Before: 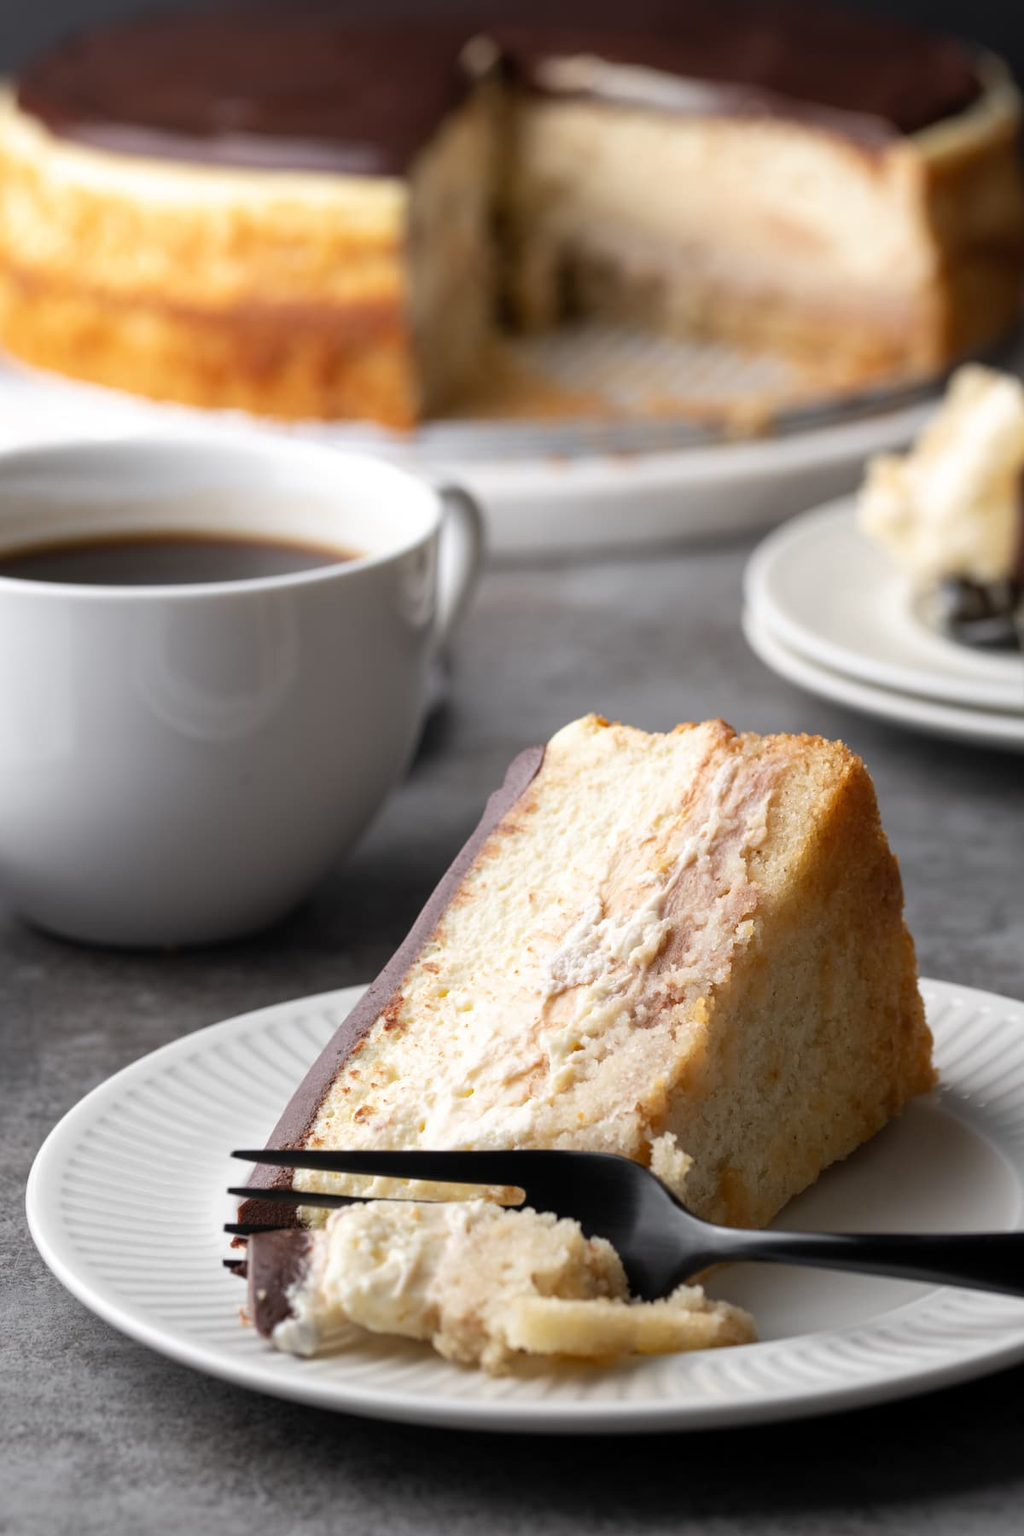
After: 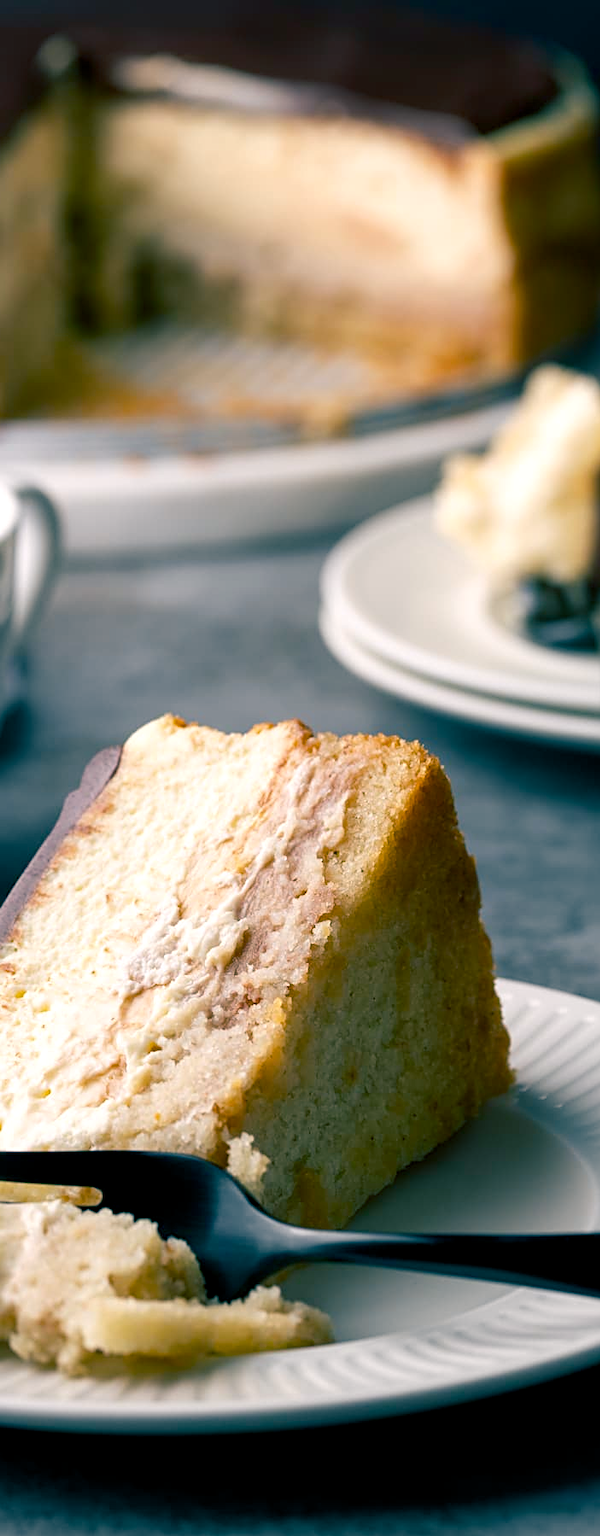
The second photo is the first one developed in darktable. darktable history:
crop: left 41.402%
sharpen: radius 2.529, amount 0.323
color balance rgb: shadows lift › luminance -28.76%, shadows lift › chroma 10%, shadows lift › hue 230°, power › chroma 0.5%, power › hue 215°, highlights gain › luminance 7.14%, highlights gain › chroma 1%, highlights gain › hue 50°, global offset › luminance -0.29%, global offset › hue 260°, perceptual saturation grading › global saturation 20%, perceptual saturation grading › highlights -13.92%, perceptual saturation grading › shadows 50%
